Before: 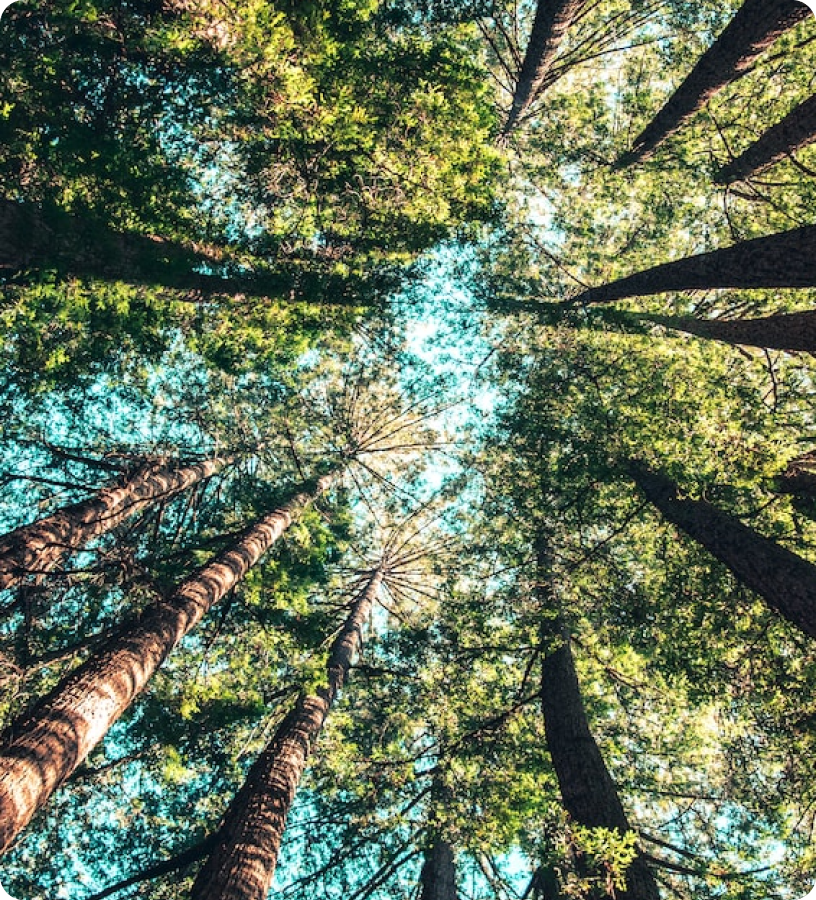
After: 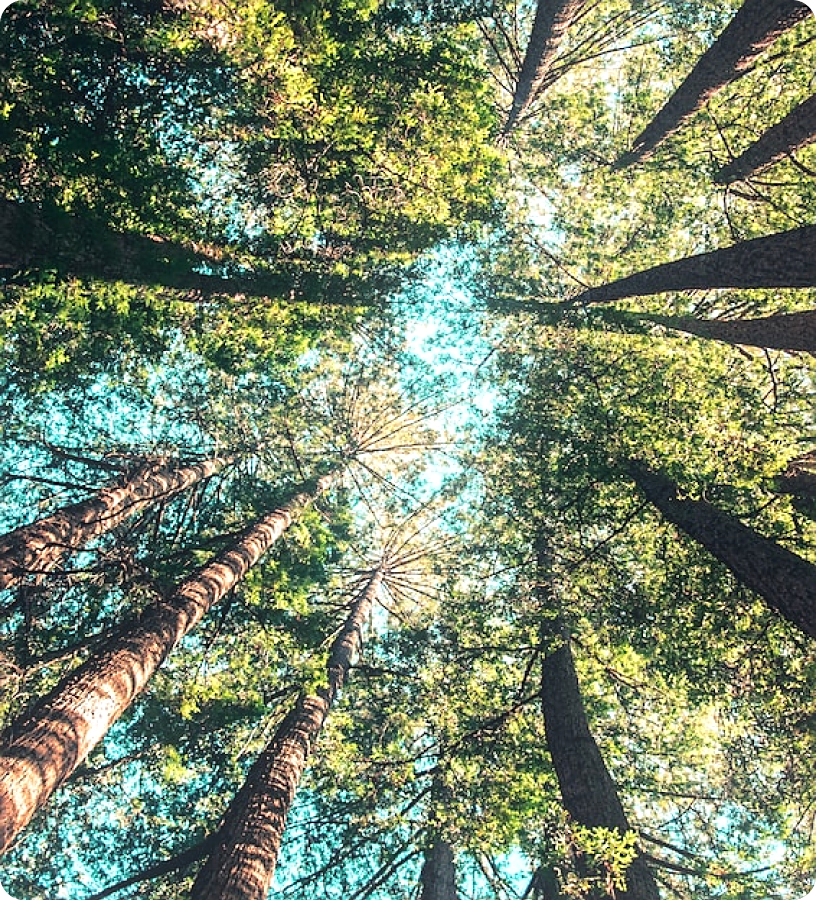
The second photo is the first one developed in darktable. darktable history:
sharpen: on, module defaults
exposure: exposure 0.078 EV, compensate highlight preservation false
bloom: size 15%, threshold 97%, strength 7%
